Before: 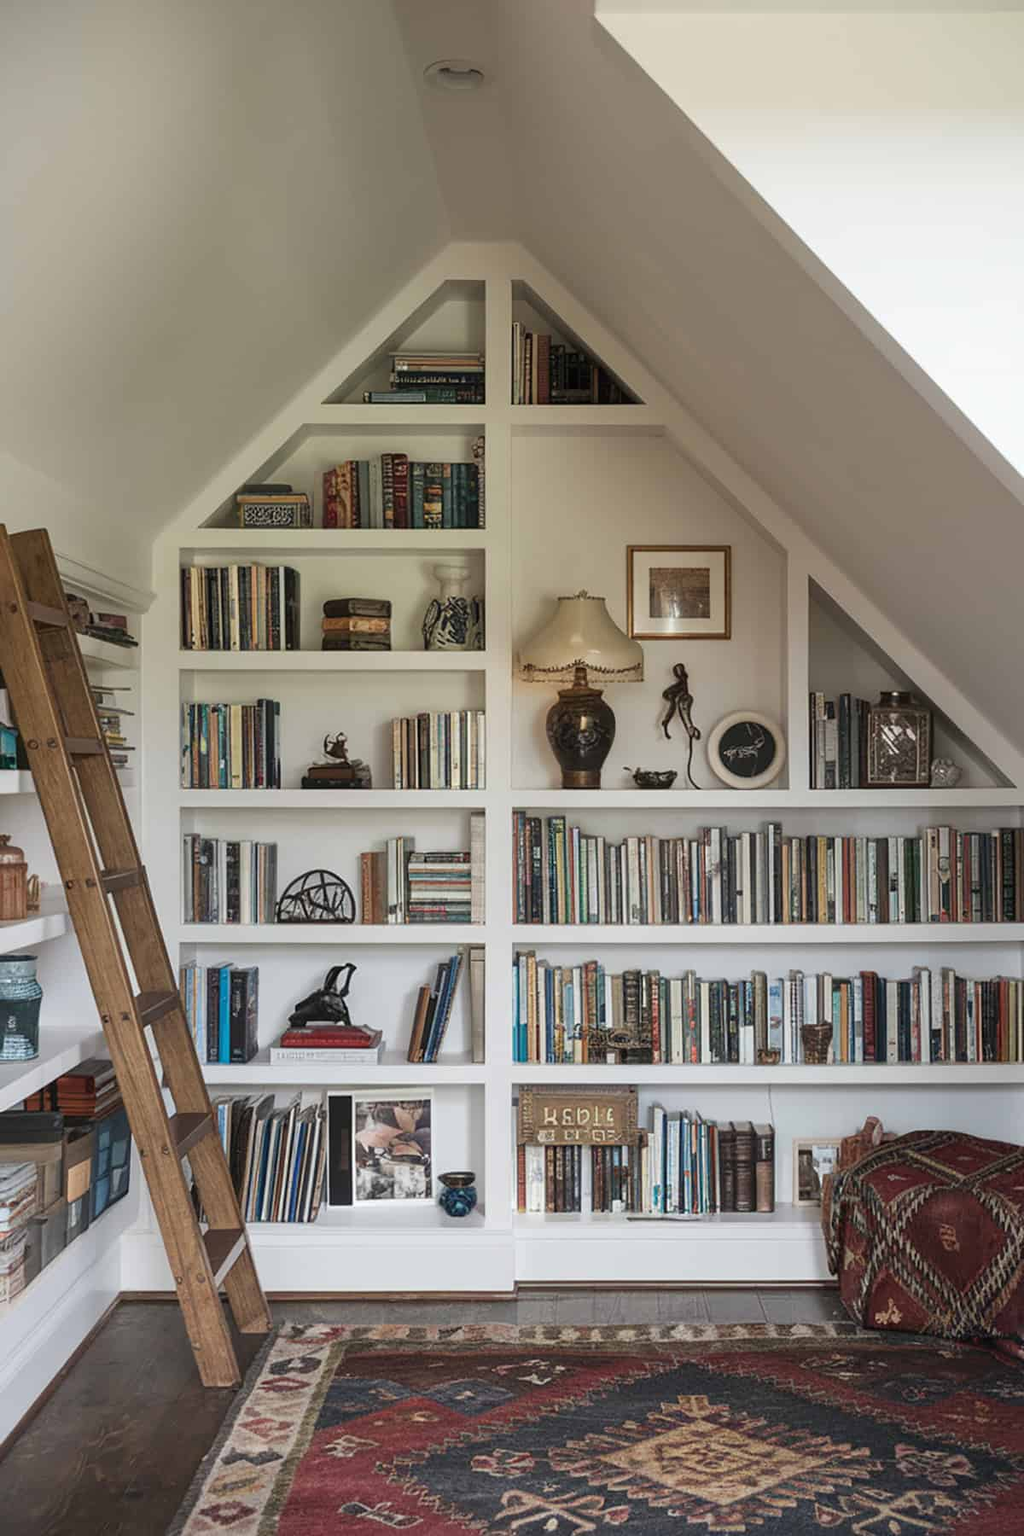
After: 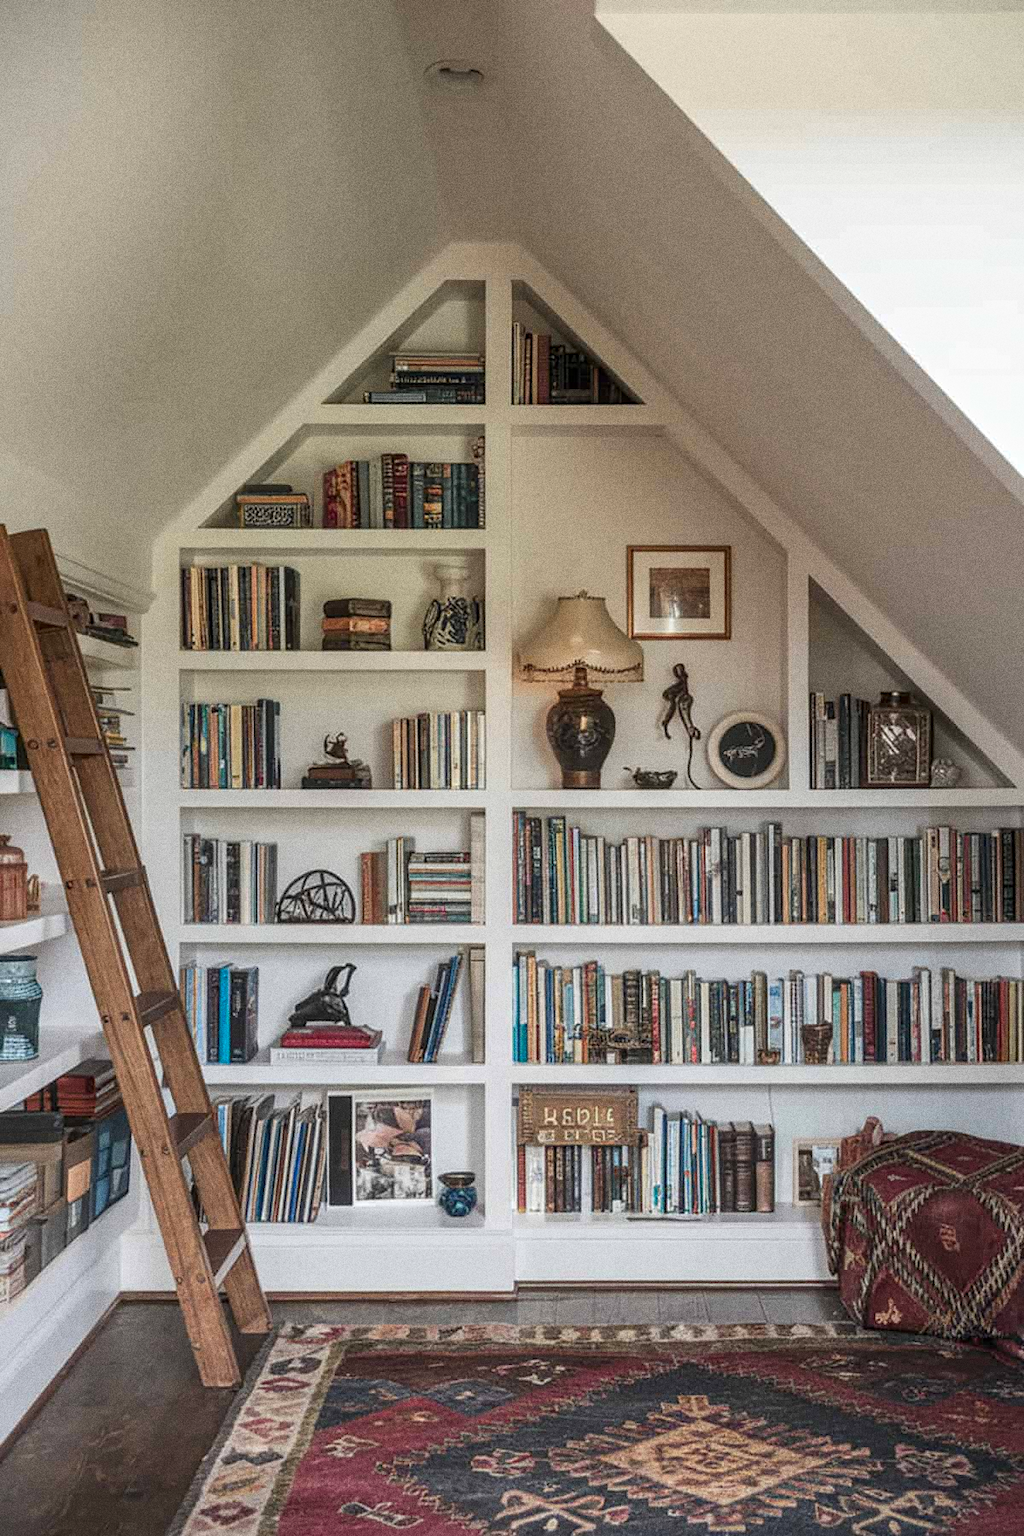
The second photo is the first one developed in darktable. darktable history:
color zones: curves: ch1 [(0.263, 0.53) (0.376, 0.287) (0.487, 0.512) (0.748, 0.547) (1, 0.513)]; ch2 [(0.262, 0.45) (0.751, 0.477)], mix 31.98%
local contrast: highlights 0%, shadows 0%, detail 133%
grain: coarseness 0.09 ISO, strength 40%
